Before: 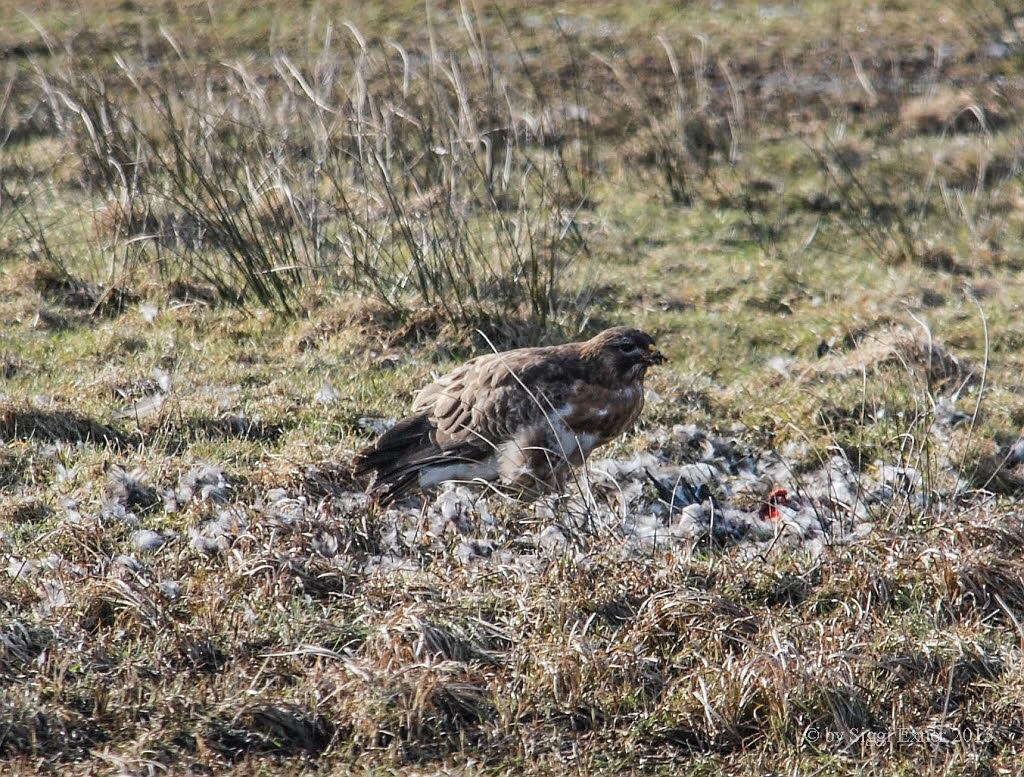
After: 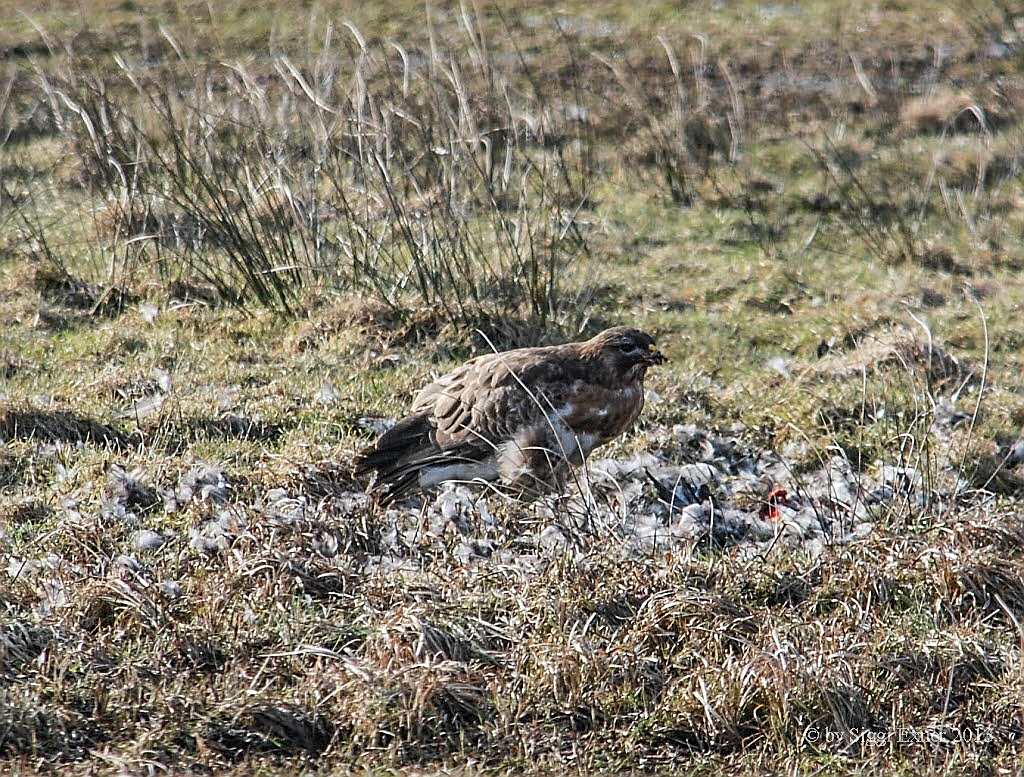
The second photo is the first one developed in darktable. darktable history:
color correction: highlights a* -0.249, highlights b* -0.09
sharpen: on, module defaults
exposure: compensate highlight preservation false
